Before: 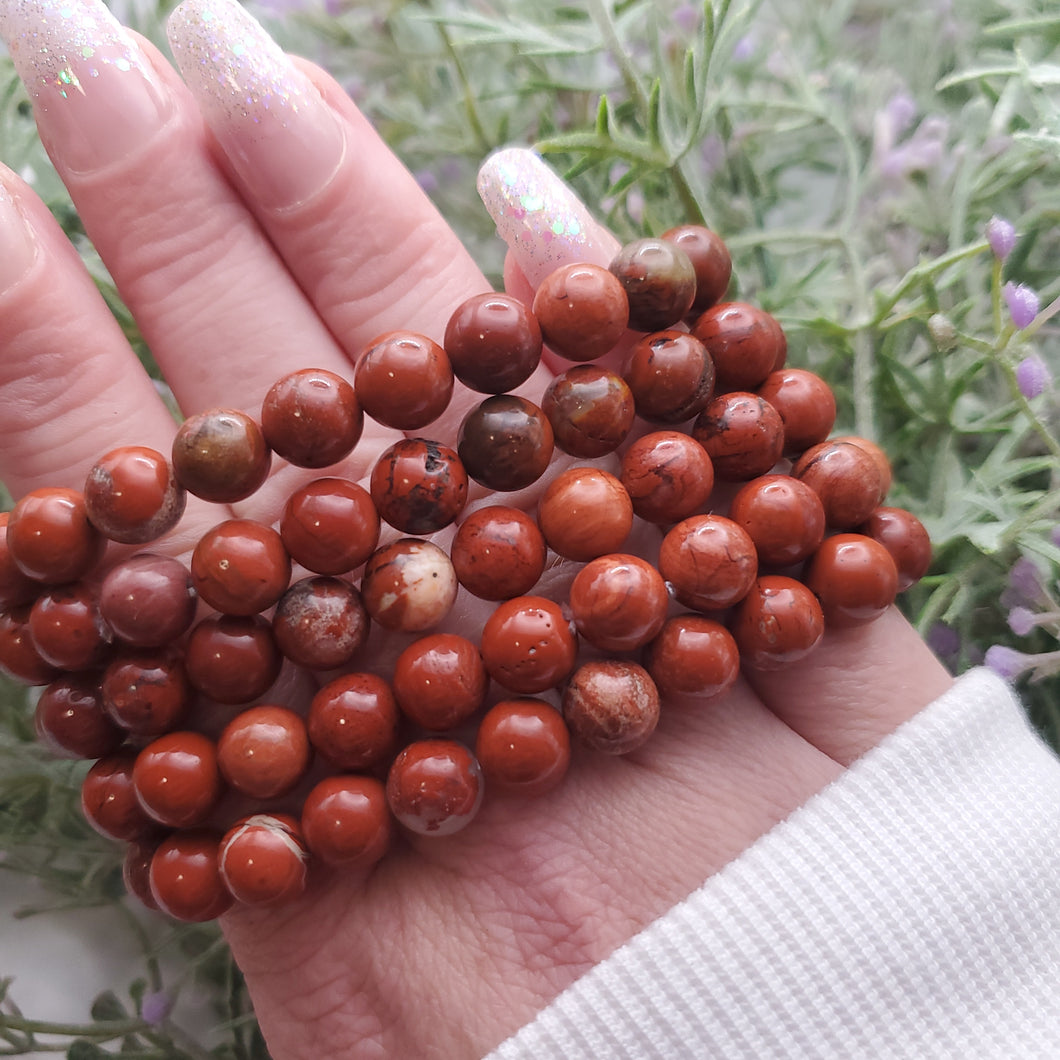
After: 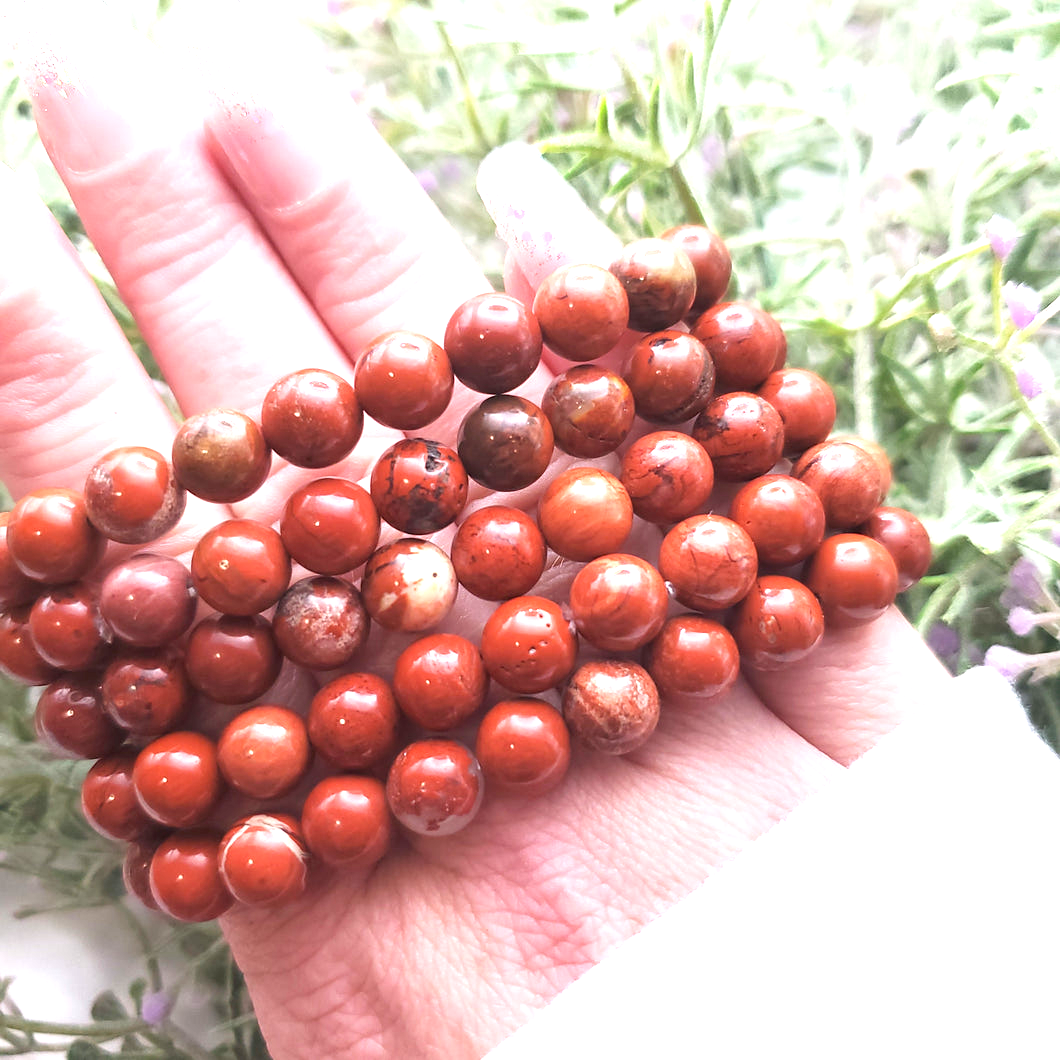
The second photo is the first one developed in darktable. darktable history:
exposure: black level correction 0, exposure 1.483 EV, compensate highlight preservation false
